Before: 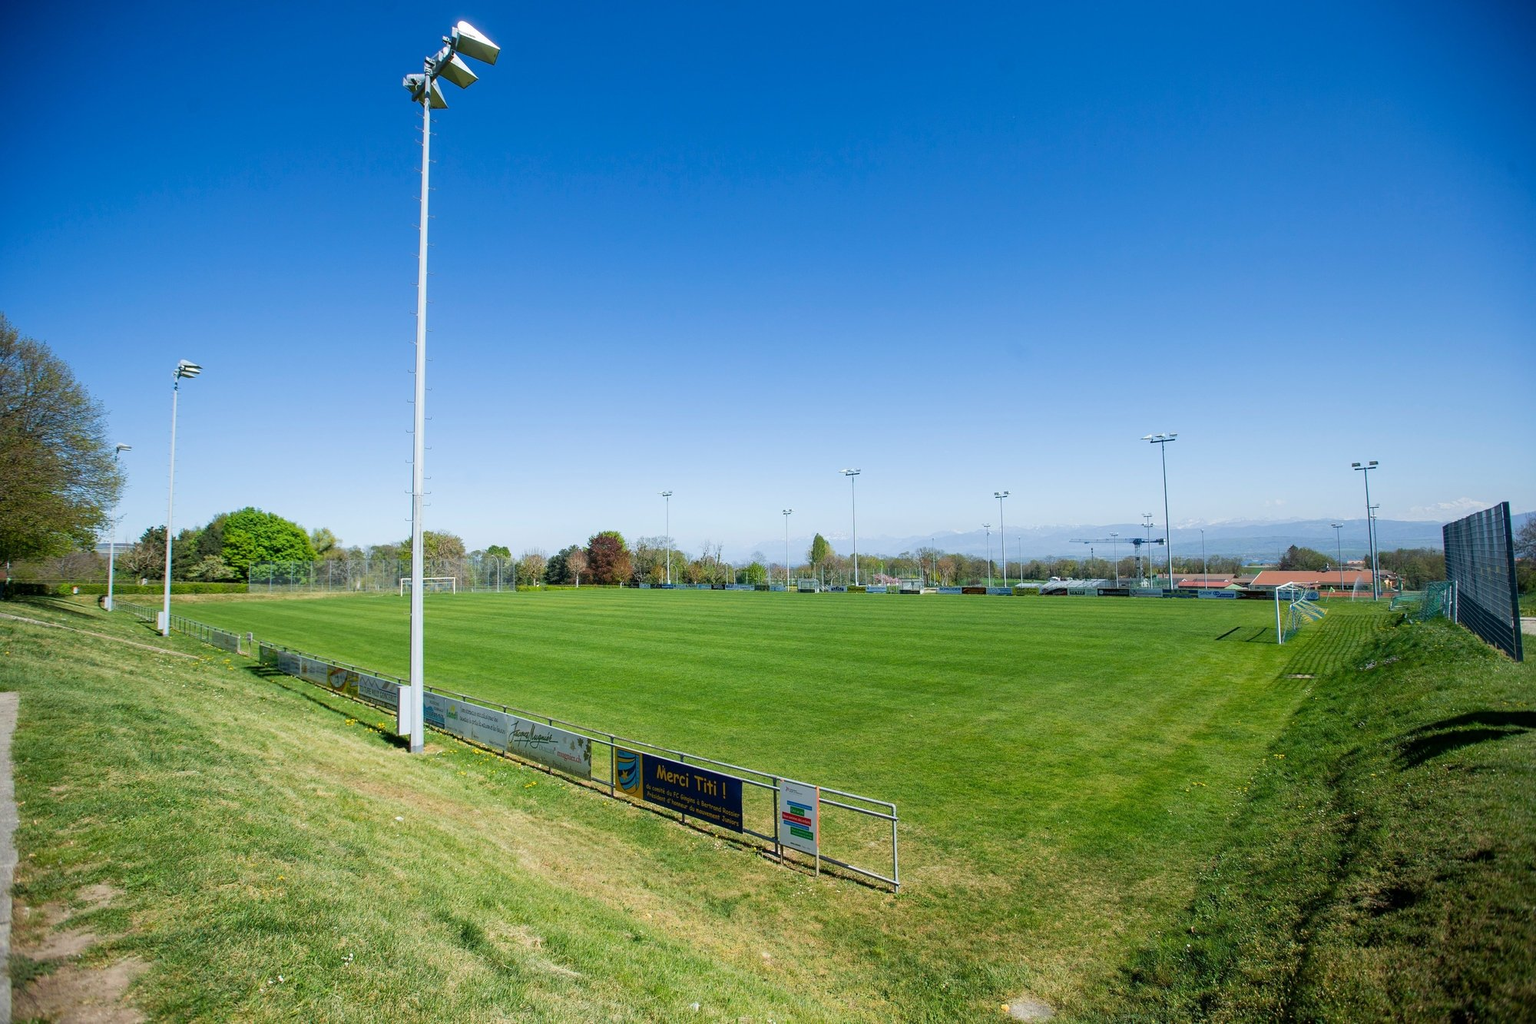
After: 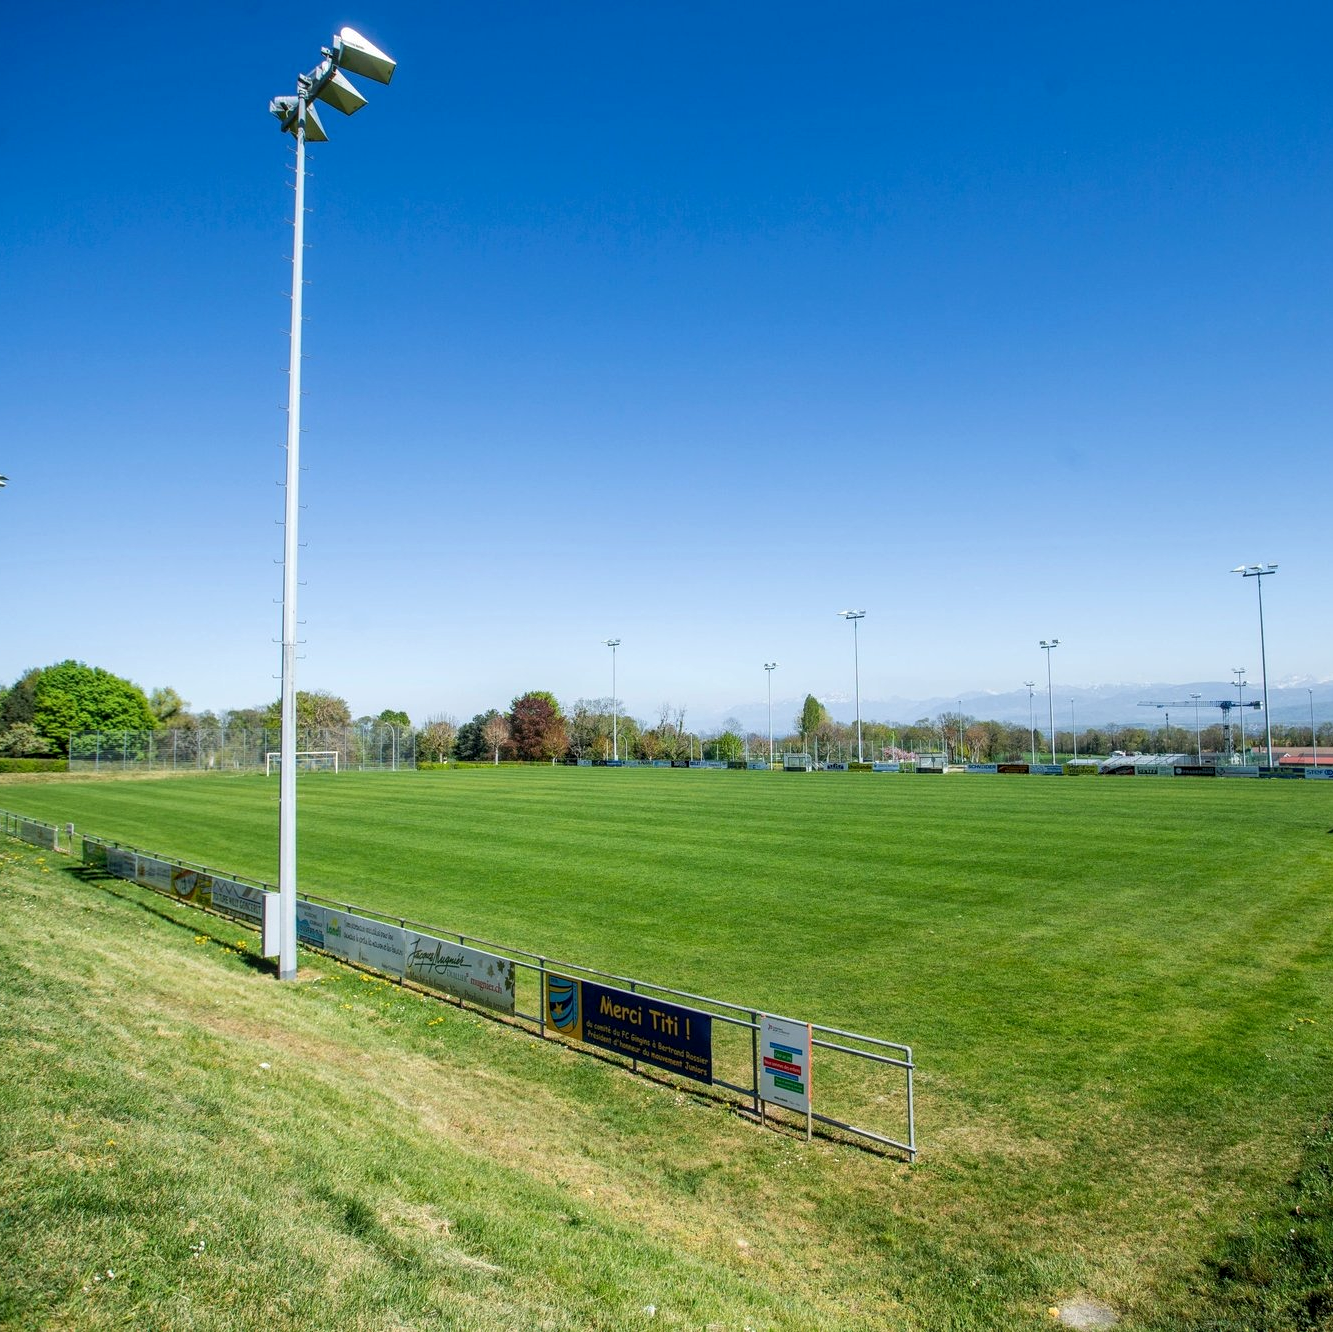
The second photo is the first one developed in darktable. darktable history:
crop and rotate: left 12.796%, right 20.531%
local contrast: on, module defaults
